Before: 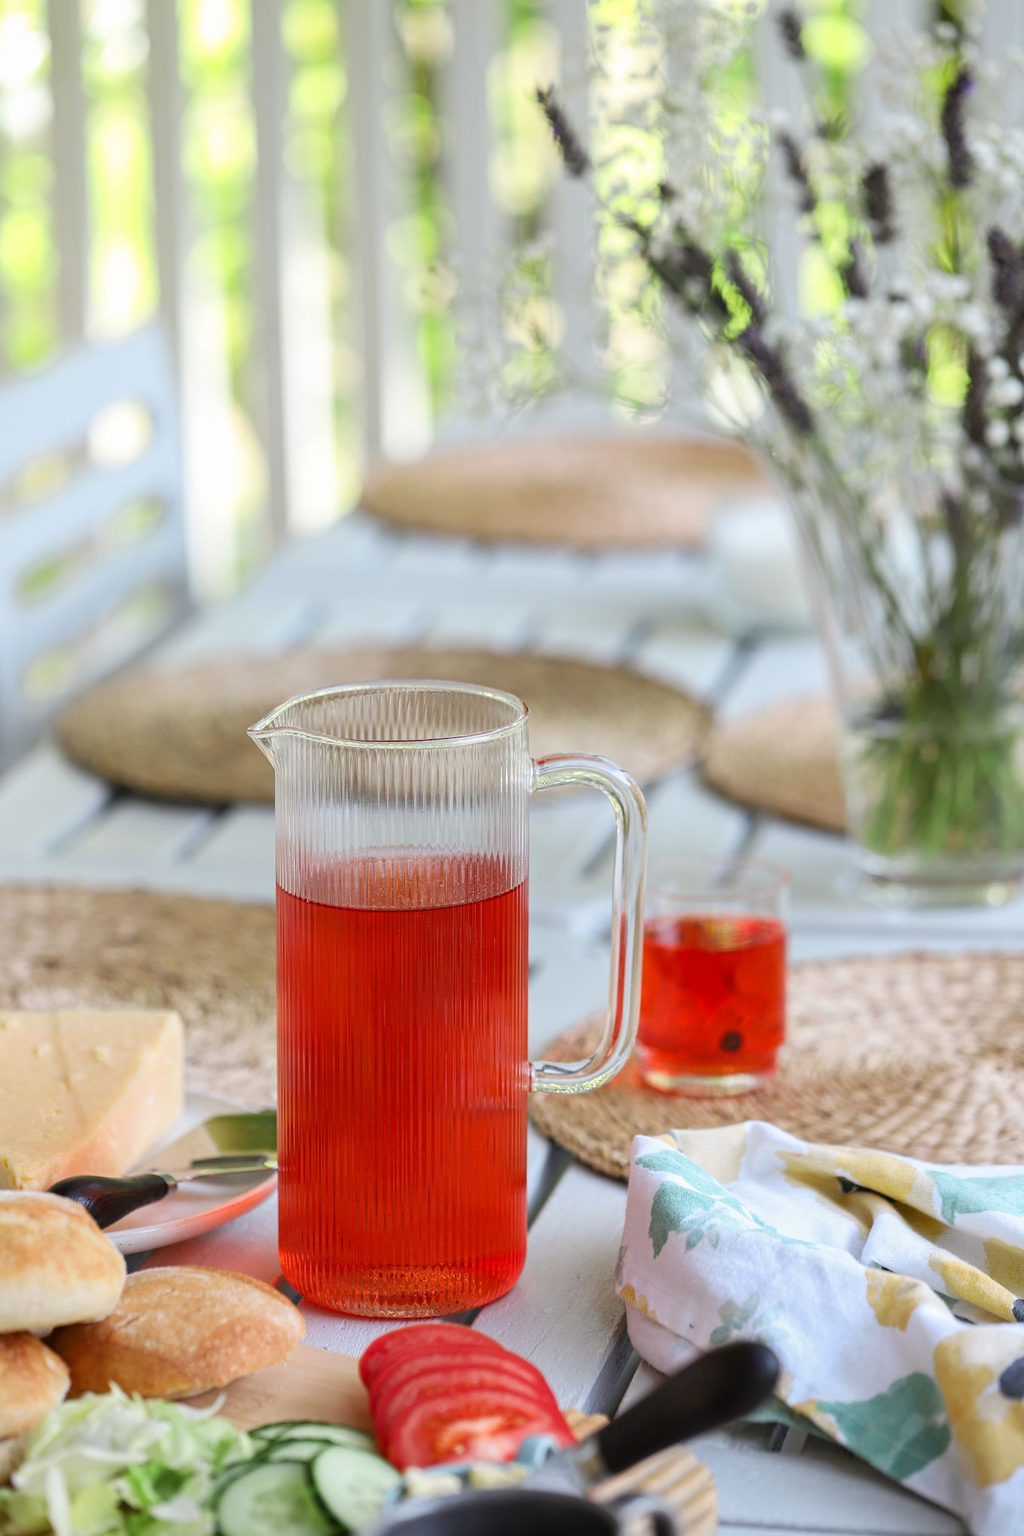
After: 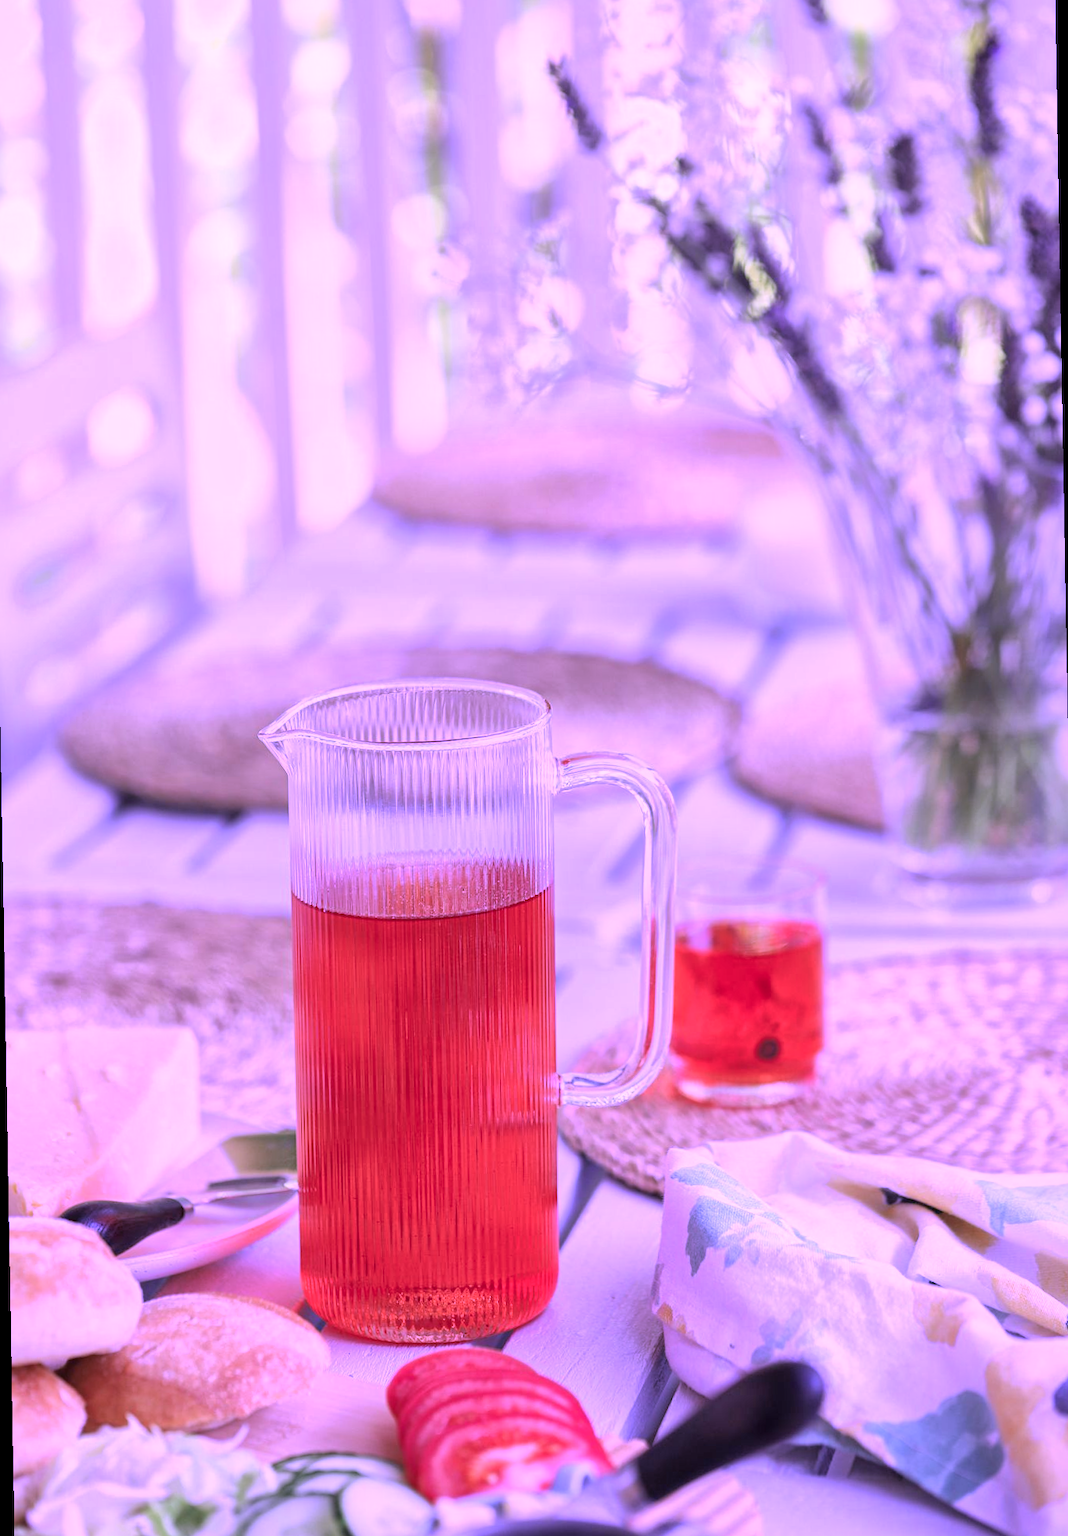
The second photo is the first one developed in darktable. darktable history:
color calibration: illuminant custom, x 0.379, y 0.481, temperature 4443.07 K
rotate and perspective: rotation -1°, crop left 0.011, crop right 0.989, crop top 0.025, crop bottom 0.975
white balance: red 1.05, blue 1.072
global tonemap: drago (1, 100), detail 1
